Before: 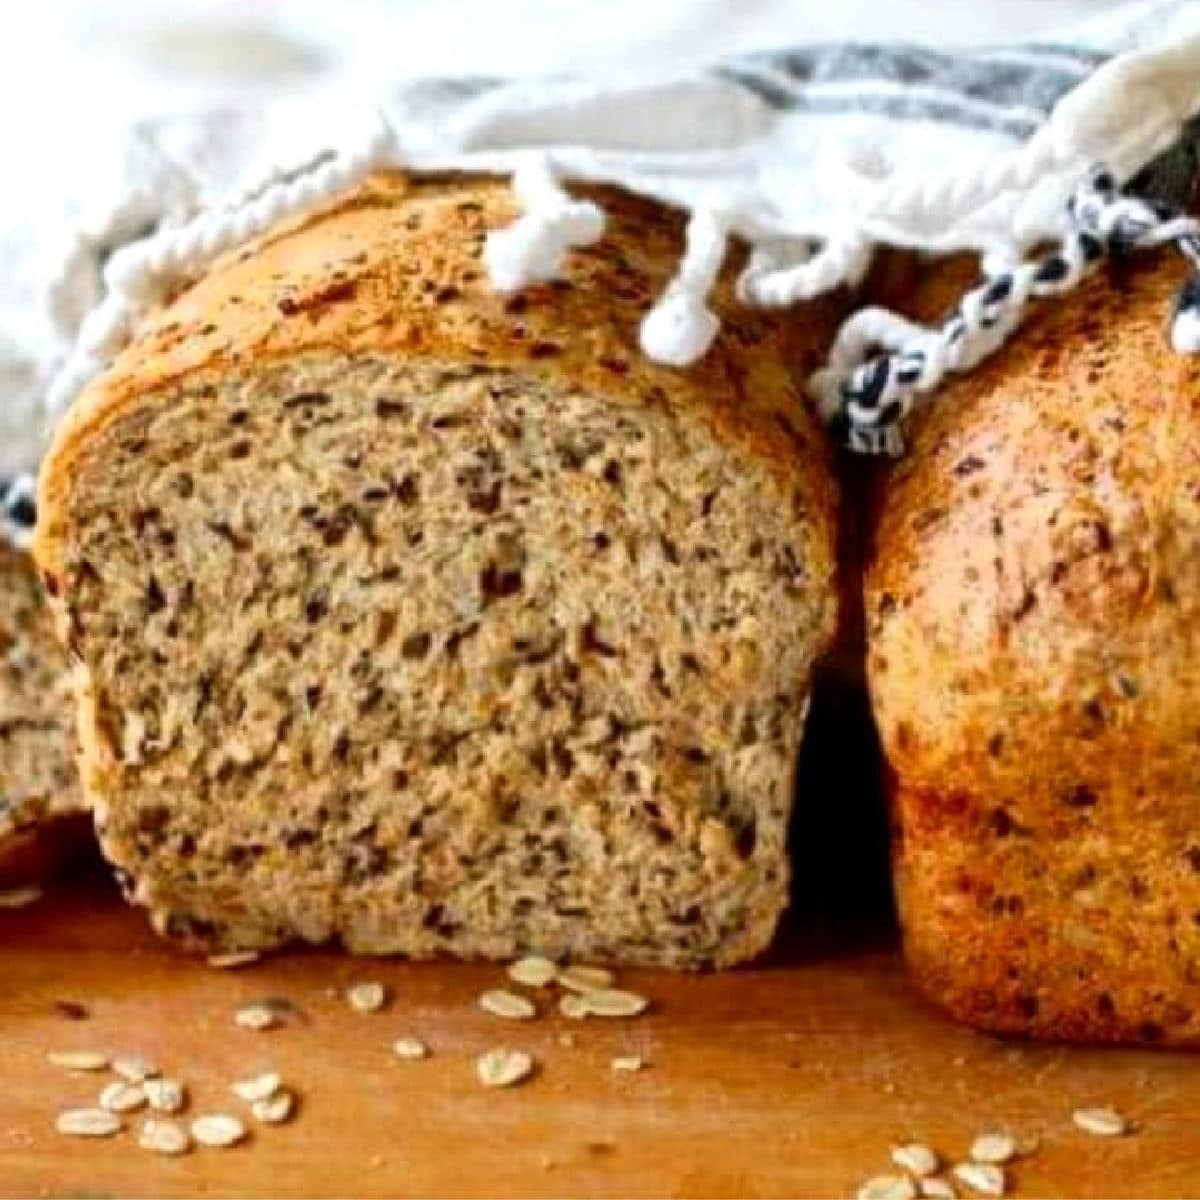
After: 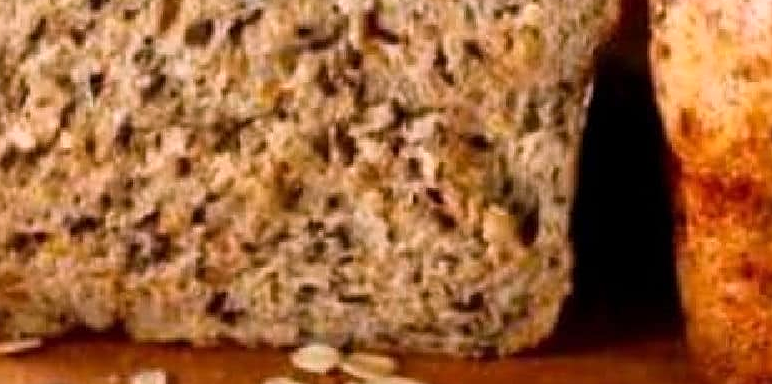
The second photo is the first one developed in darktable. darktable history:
crop: left 18.091%, top 51.13%, right 17.525%, bottom 16.85%
sharpen: on, module defaults
white balance: red 1.066, blue 1.119
